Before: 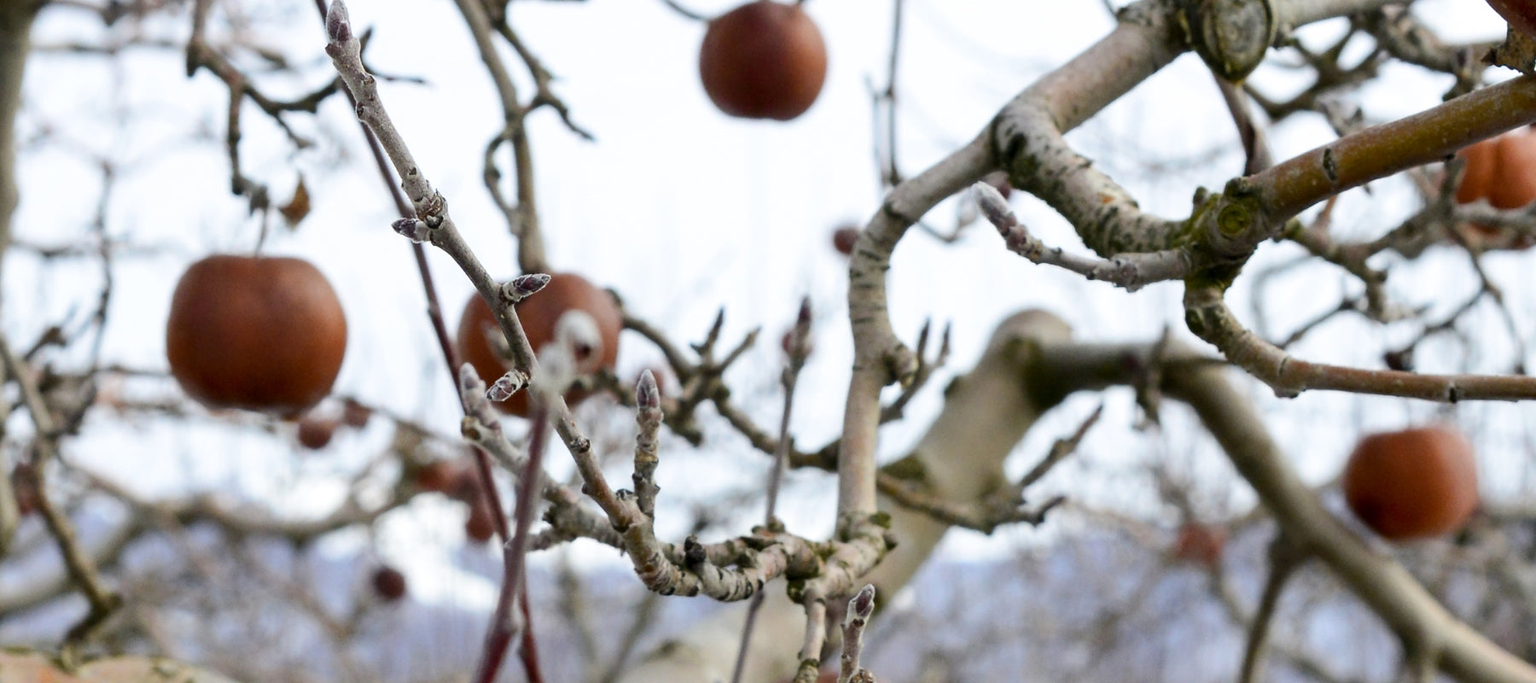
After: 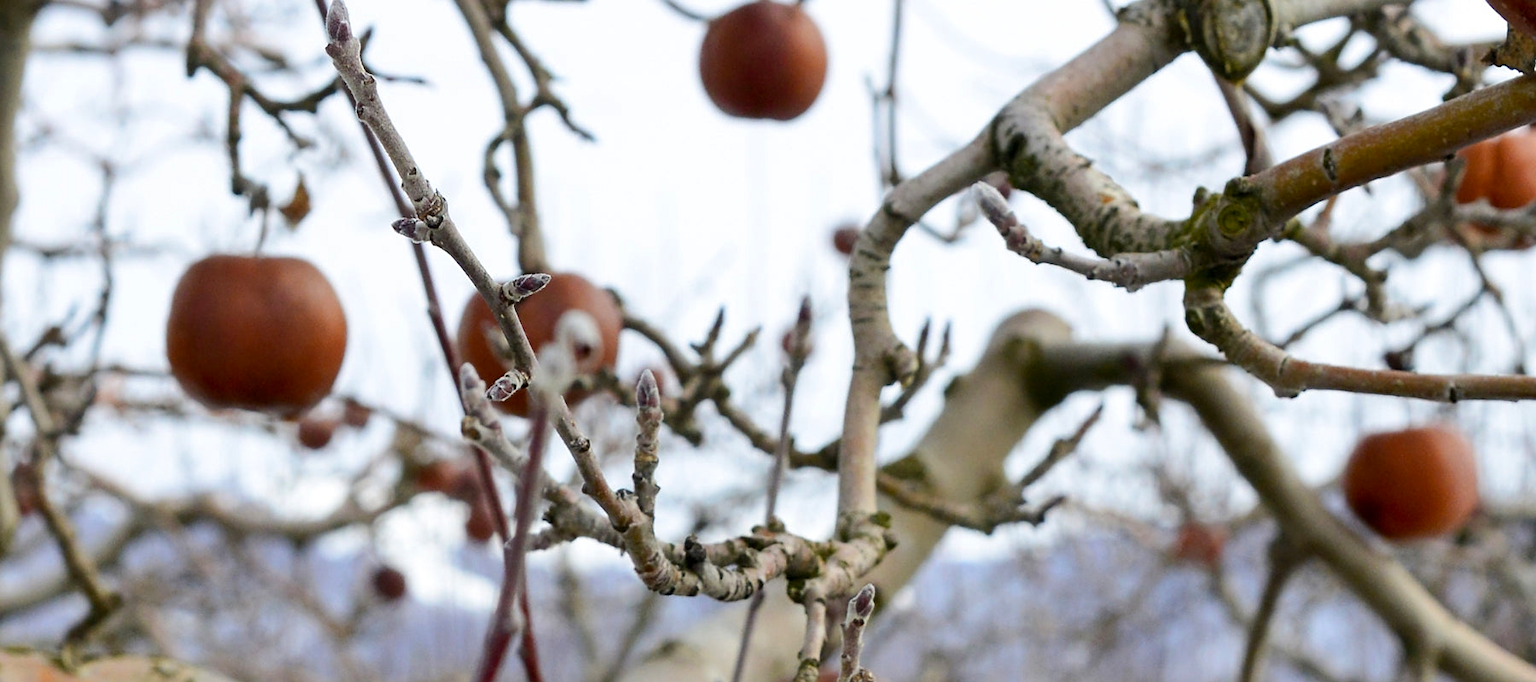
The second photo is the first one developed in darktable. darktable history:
sharpen: amount 0.2
shadows and highlights: shadows 25, highlights -25
contrast brightness saturation: contrast 0.04, saturation 0.16
